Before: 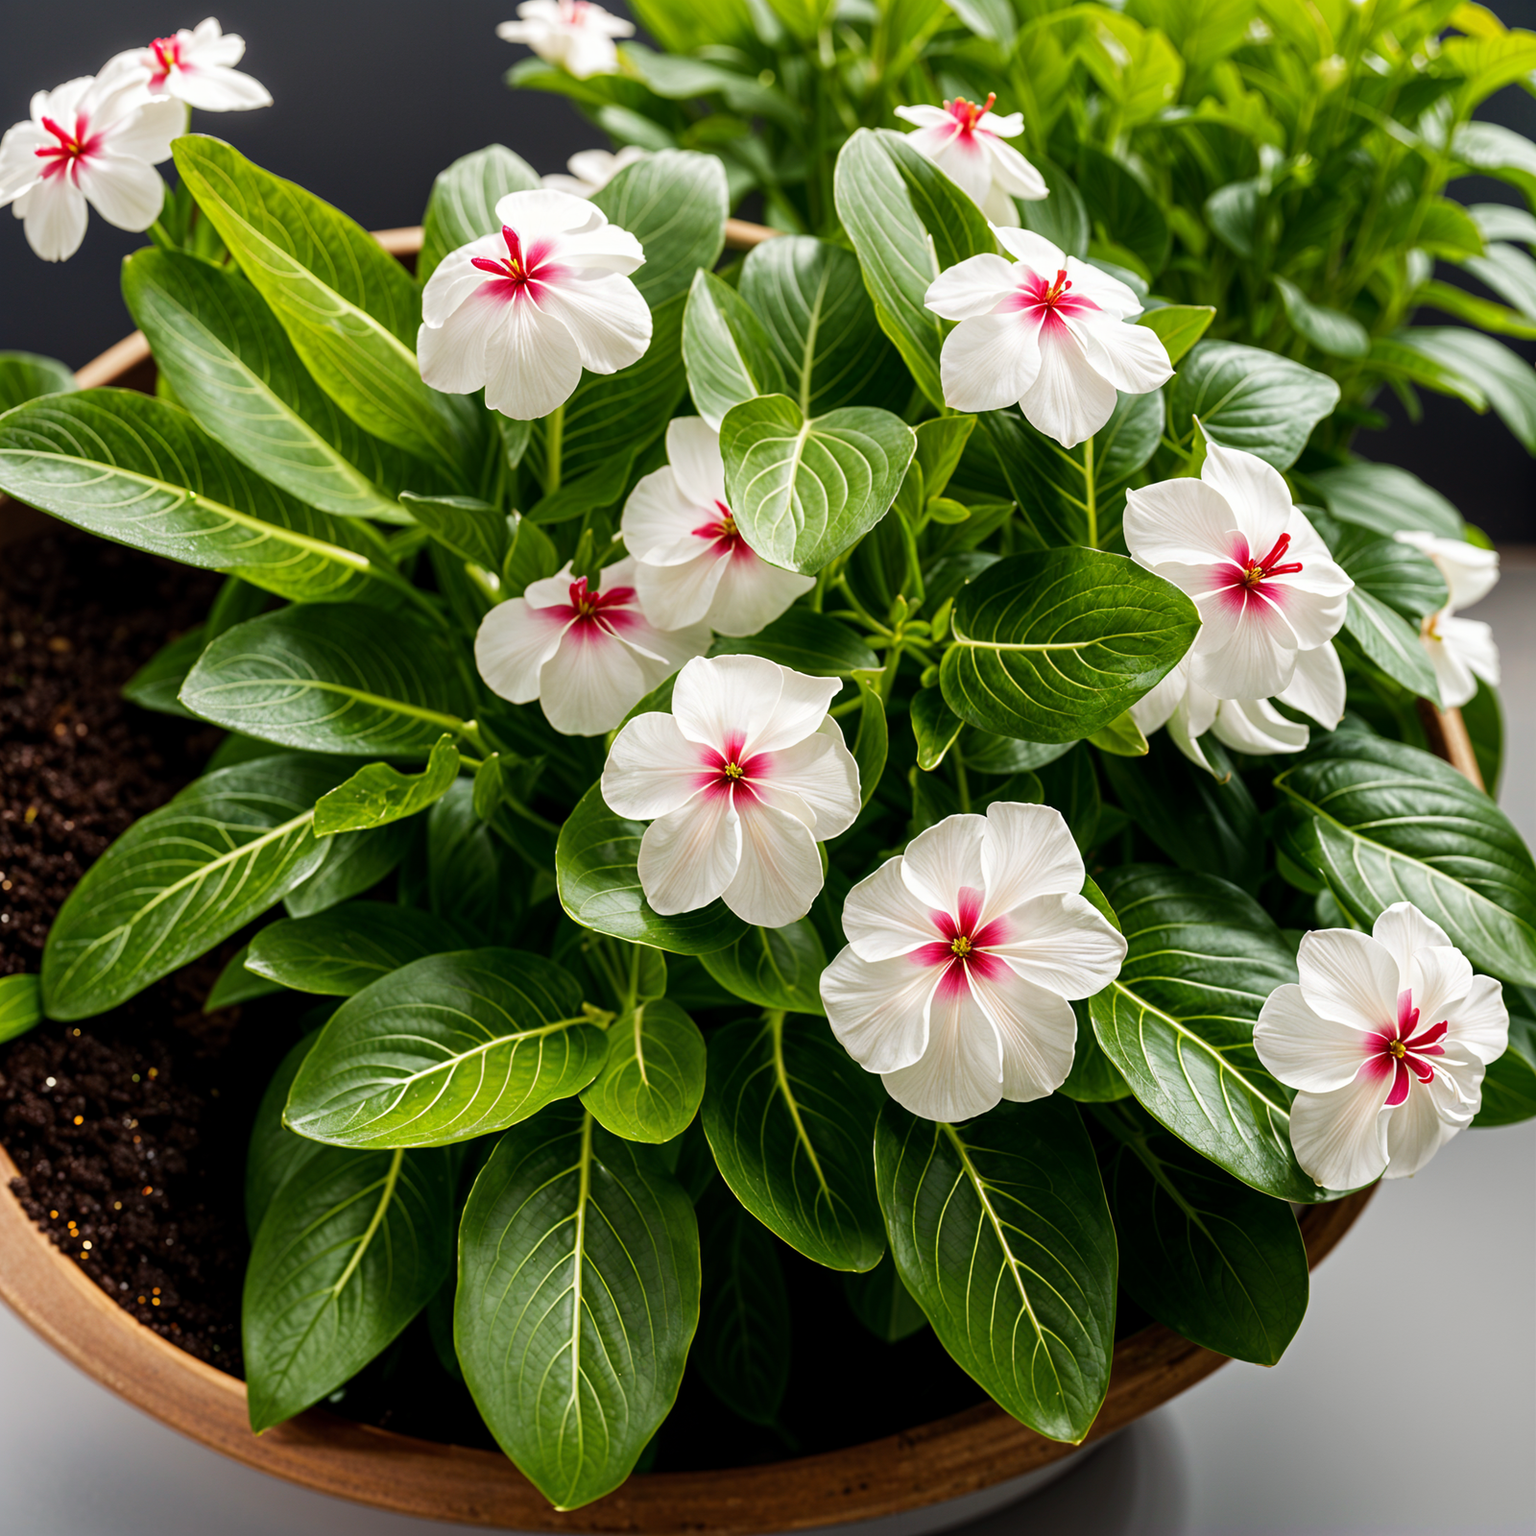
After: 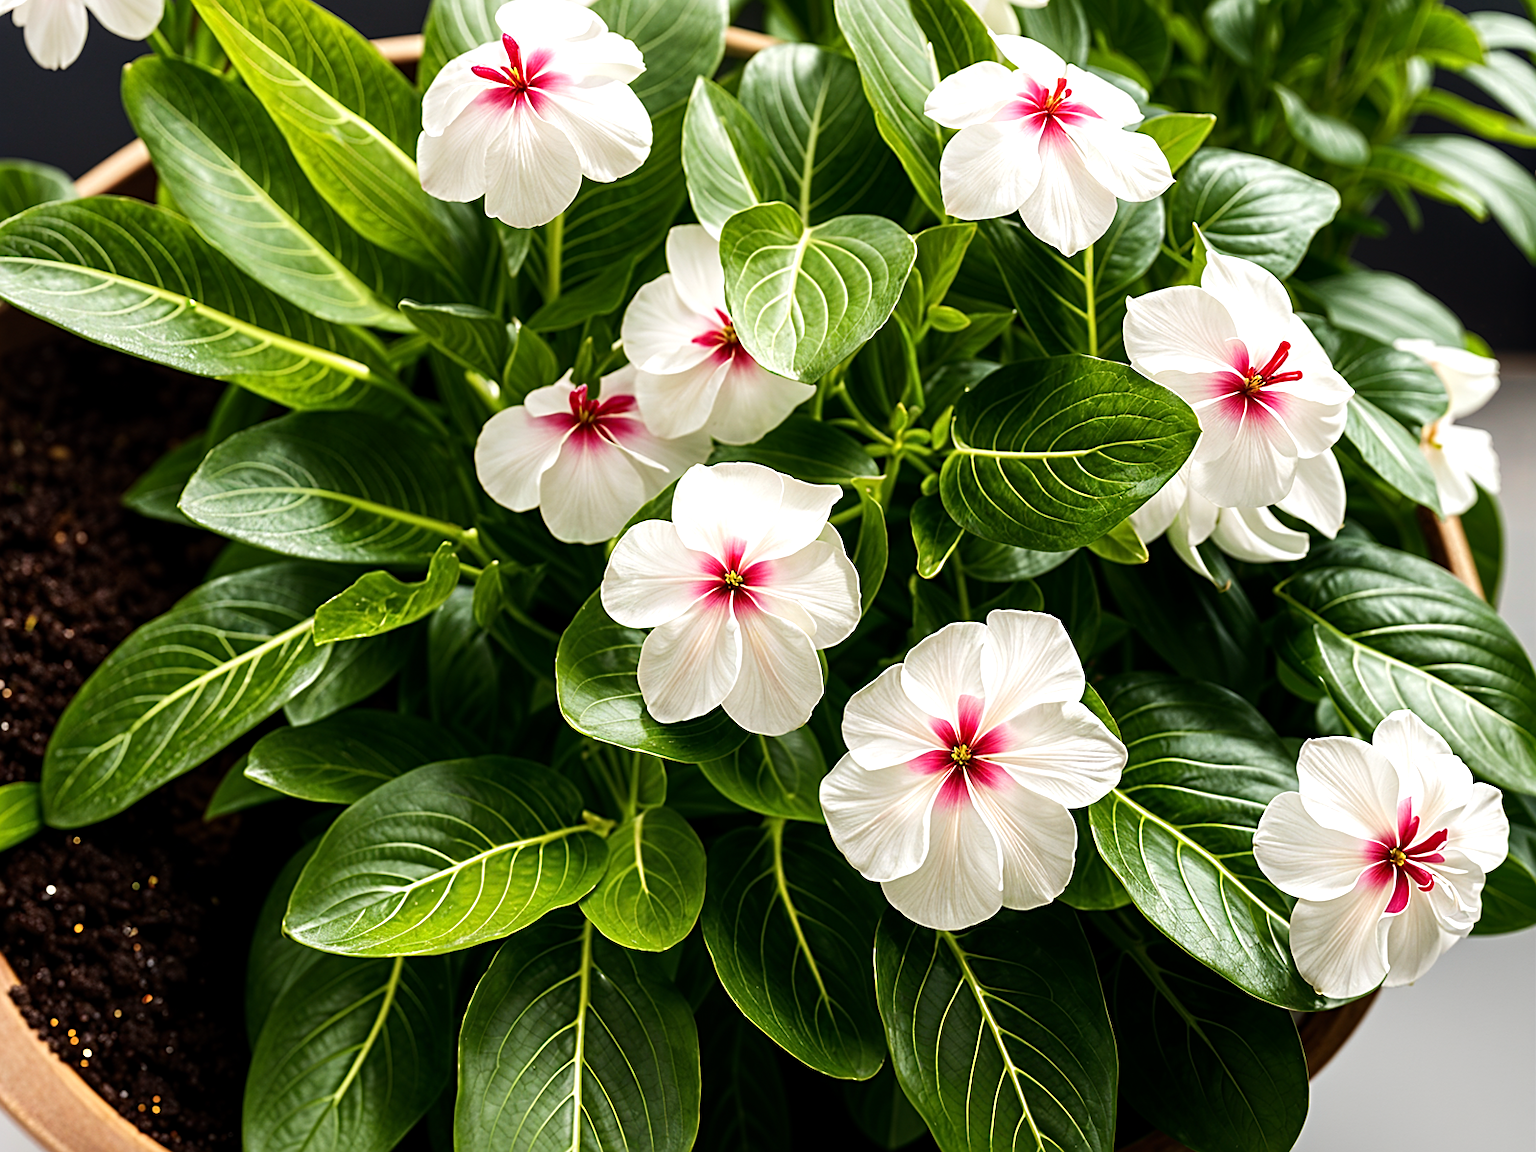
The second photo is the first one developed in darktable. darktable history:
crop and rotate: top 12.5%, bottom 12.5%
tone equalizer: -8 EV -0.417 EV, -7 EV -0.389 EV, -6 EV -0.333 EV, -5 EV -0.222 EV, -3 EV 0.222 EV, -2 EV 0.333 EV, -1 EV 0.389 EV, +0 EV 0.417 EV, edges refinement/feathering 500, mask exposure compensation -1.57 EV, preserve details no
white balance: emerald 1
sharpen: on, module defaults
